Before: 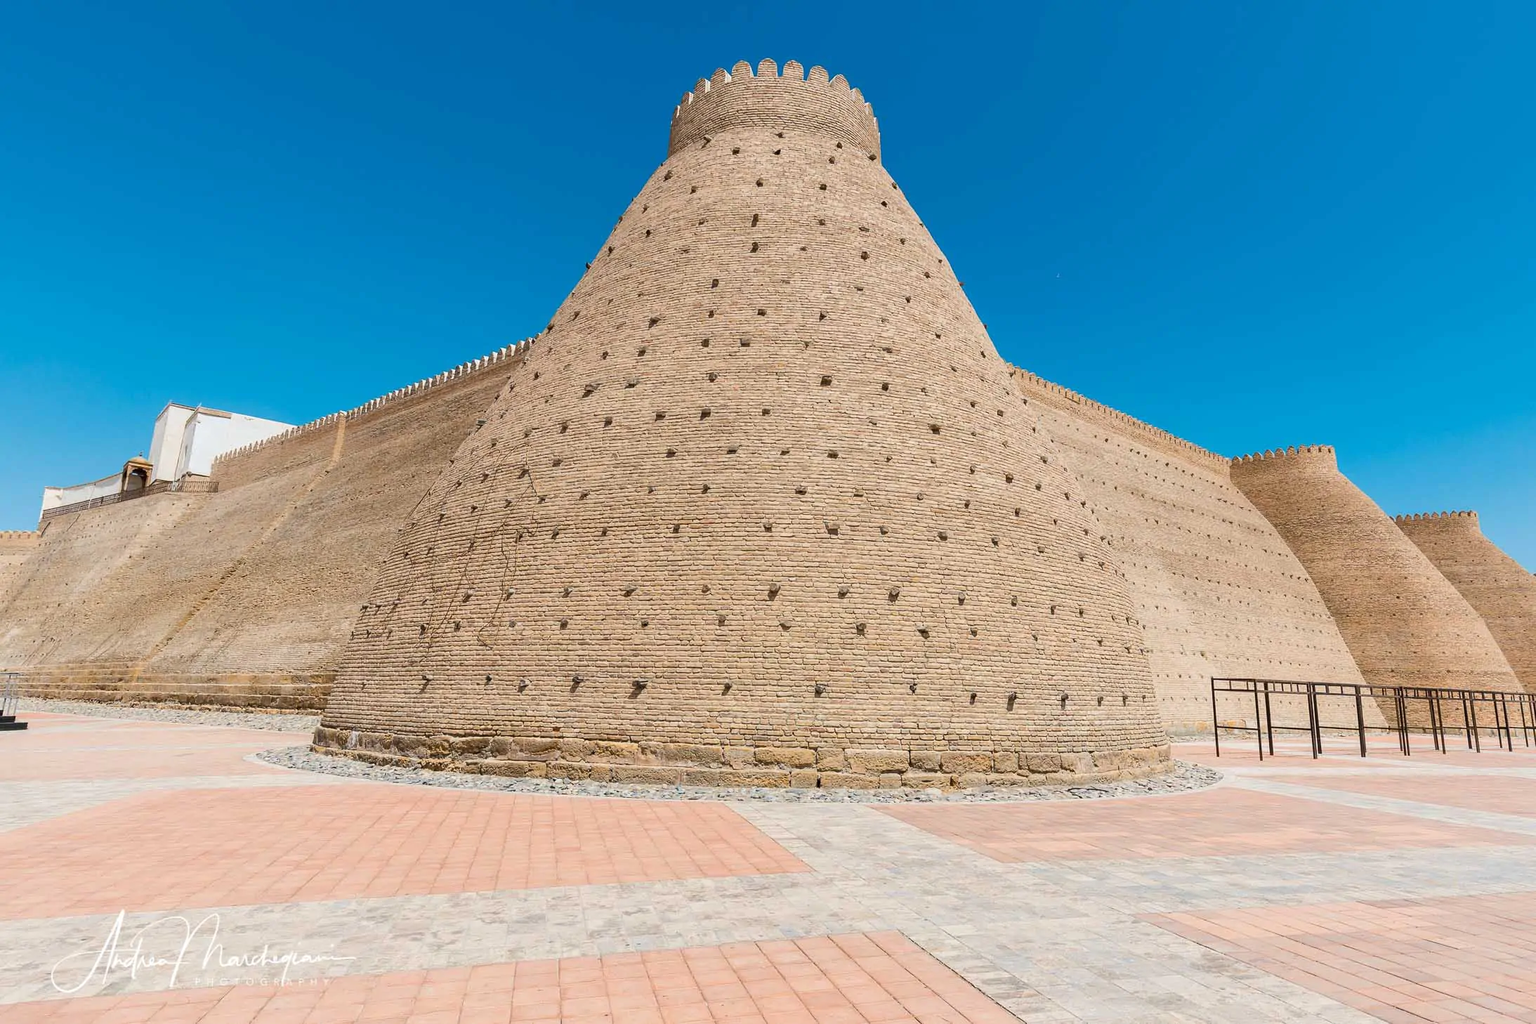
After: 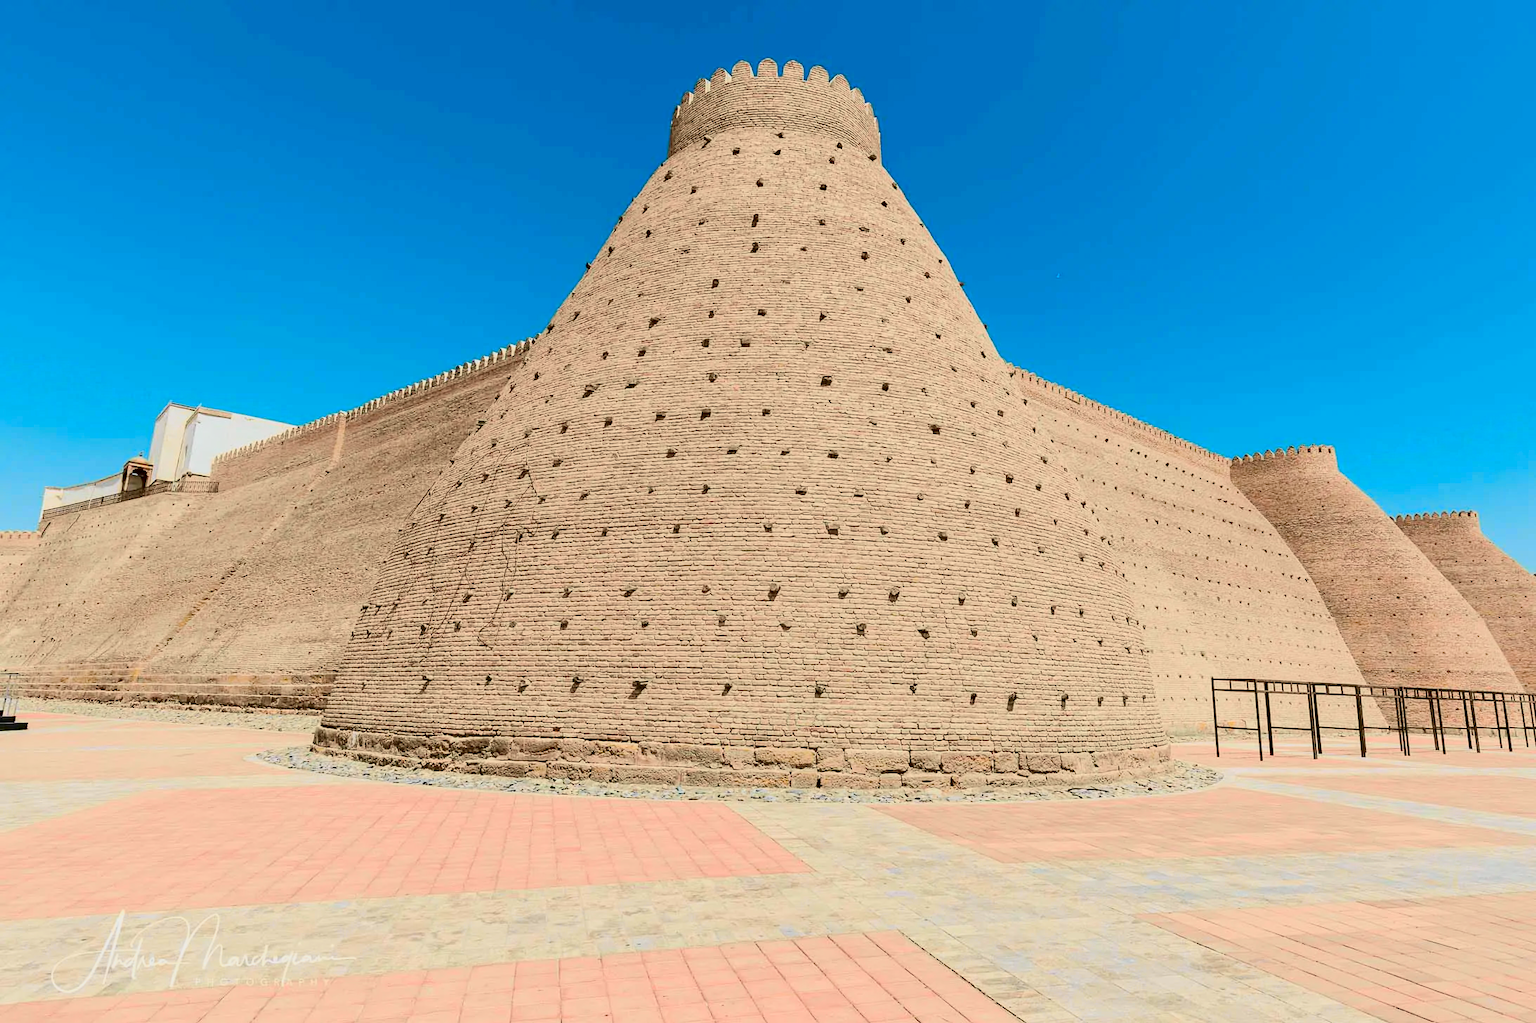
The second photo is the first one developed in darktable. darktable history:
haze removal: compatibility mode true, adaptive false
exposure: exposure -0.157 EV, compensate highlight preservation false
tone curve: curves: ch0 [(0, 0.006) (0.184, 0.117) (0.405, 0.46) (0.456, 0.528) (0.634, 0.728) (0.877, 0.89) (0.984, 0.935)]; ch1 [(0, 0) (0.443, 0.43) (0.492, 0.489) (0.566, 0.579) (0.595, 0.625) (0.608, 0.667) (0.65, 0.729) (1, 1)]; ch2 [(0, 0) (0.33, 0.301) (0.421, 0.443) (0.447, 0.489) (0.495, 0.505) (0.537, 0.583) (0.586, 0.591) (0.663, 0.686) (1, 1)], color space Lab, independent channels, preserve colors none
